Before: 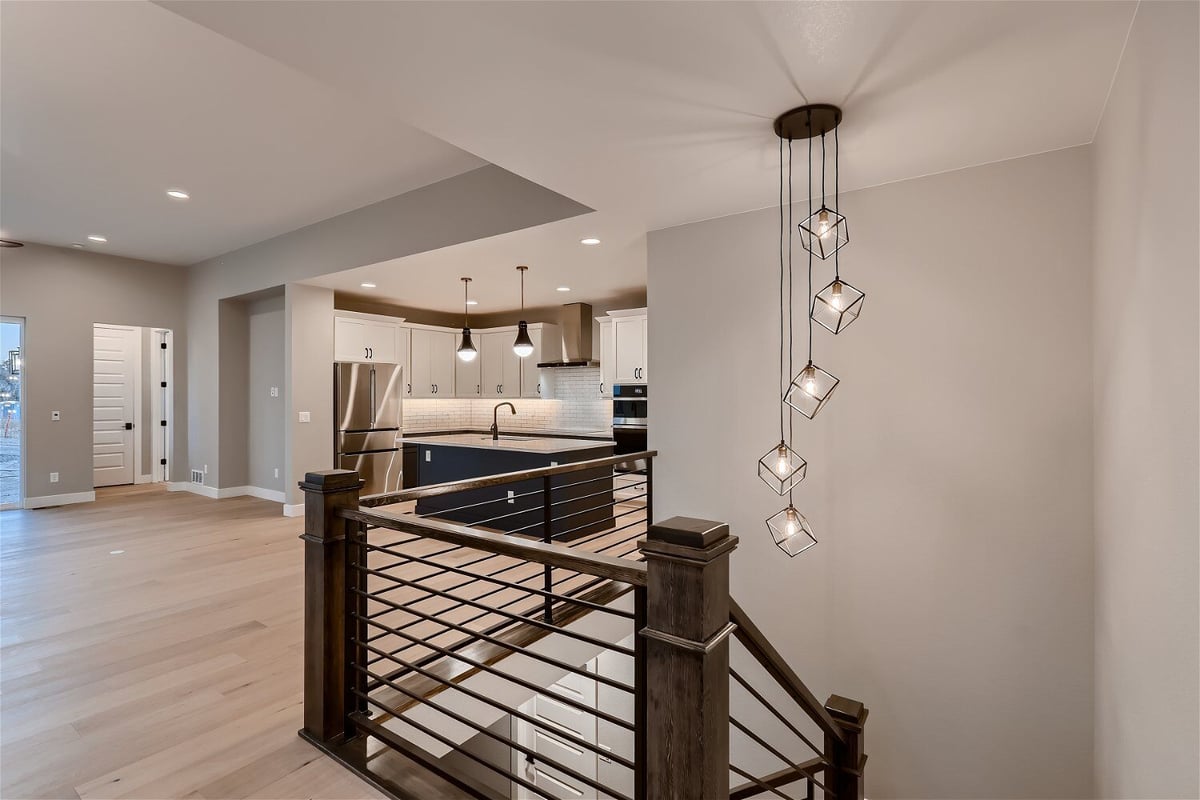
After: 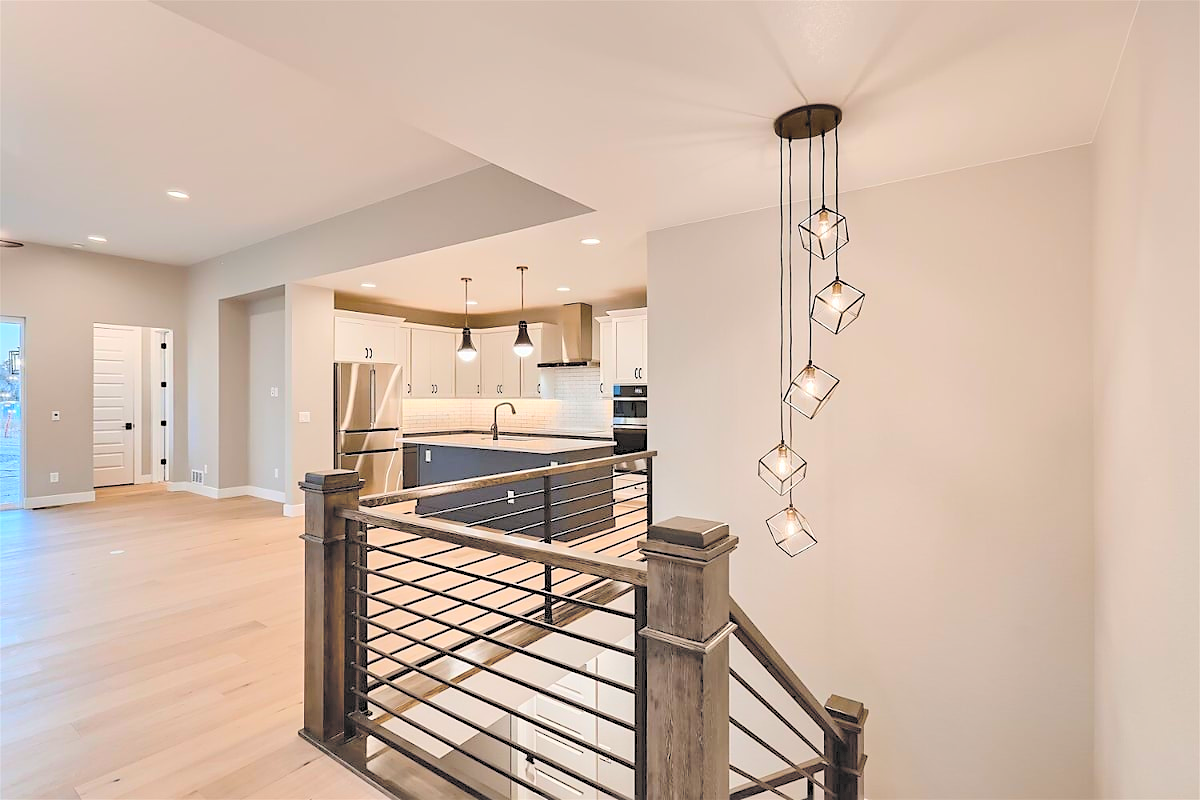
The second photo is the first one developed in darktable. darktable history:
shadows and highlights: soften with gaussian
sharpen: radius 1.864, amount 0.398, threshold 1.271
contrast brightness saturation: brightness 1
color balance rgb: linear chroma grading › global chroma 33.4%
